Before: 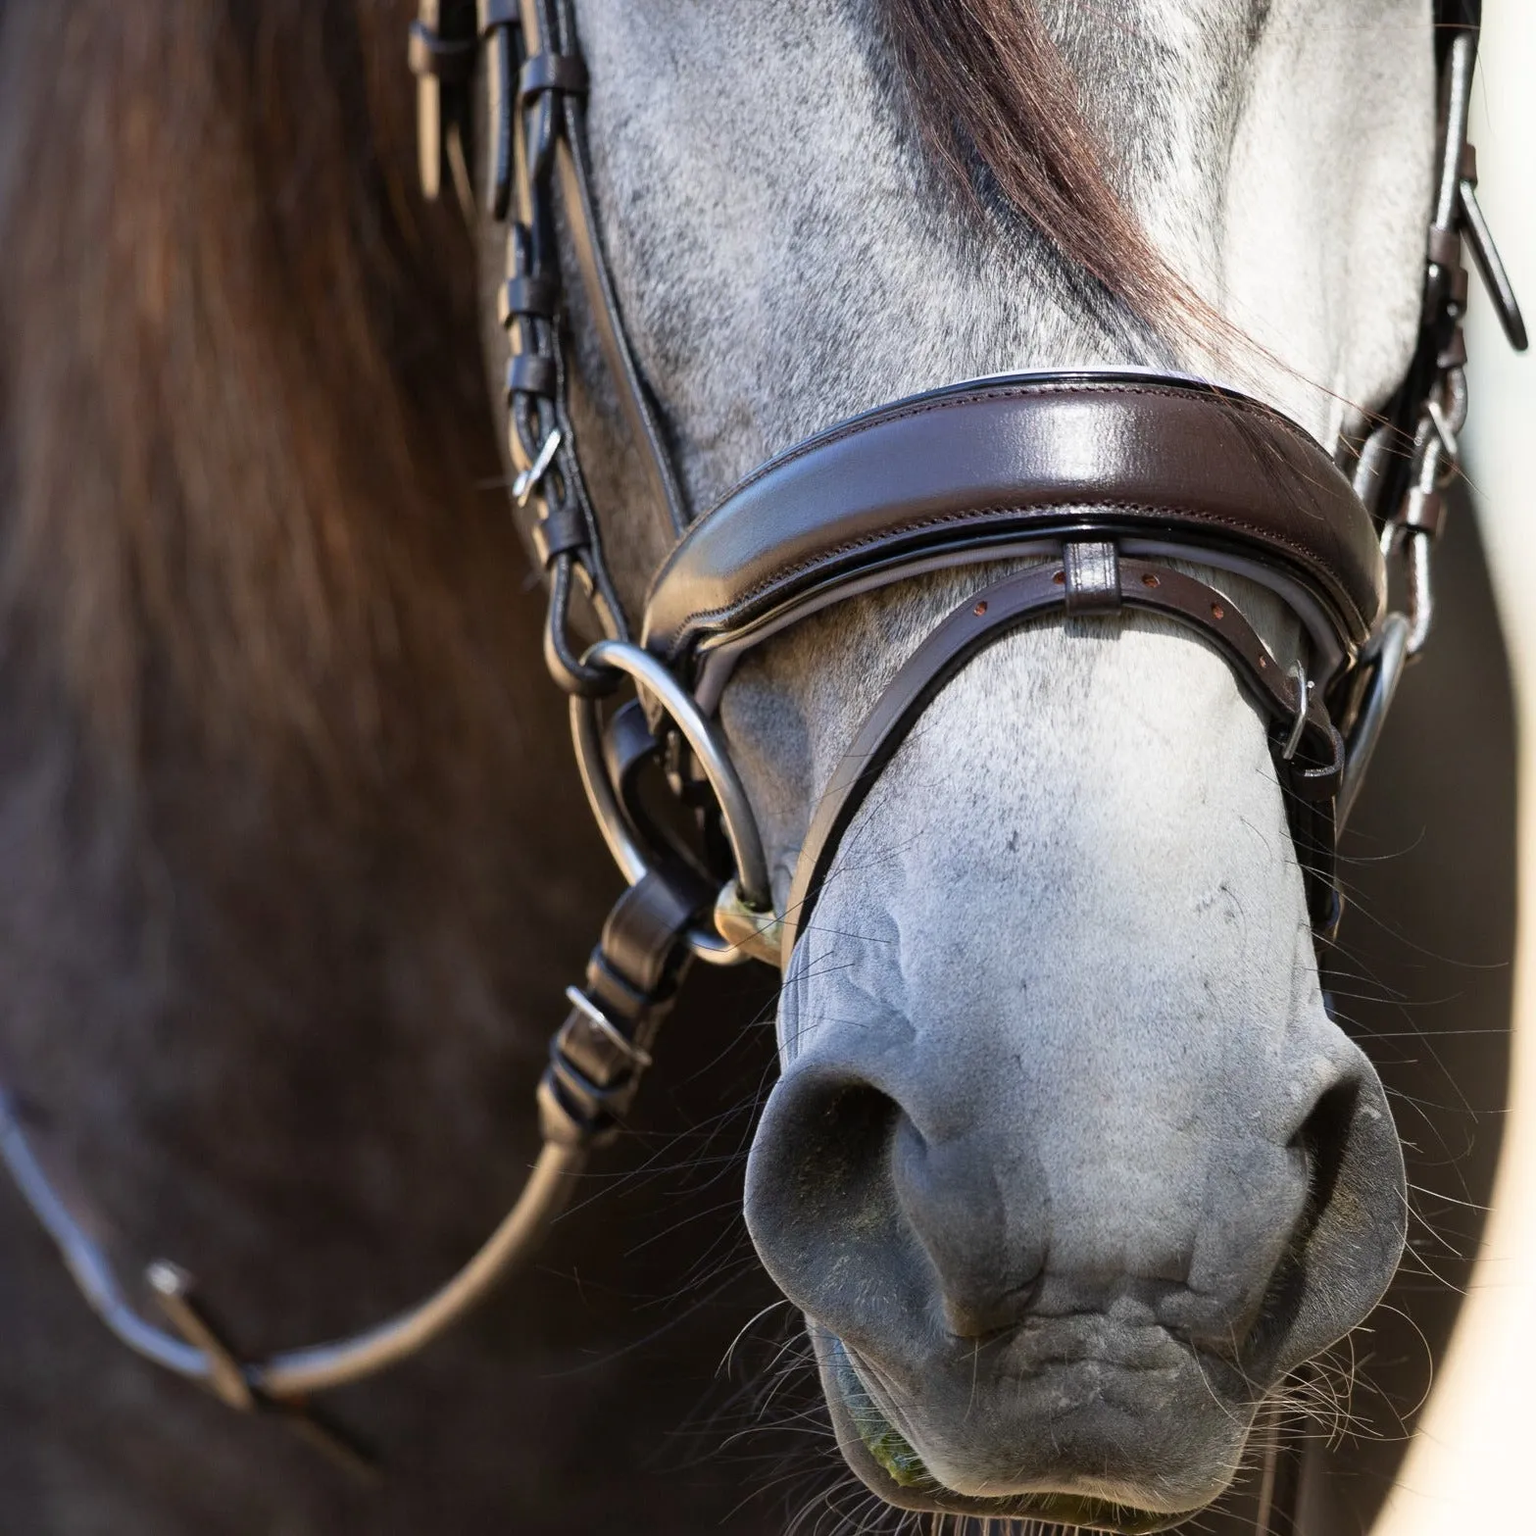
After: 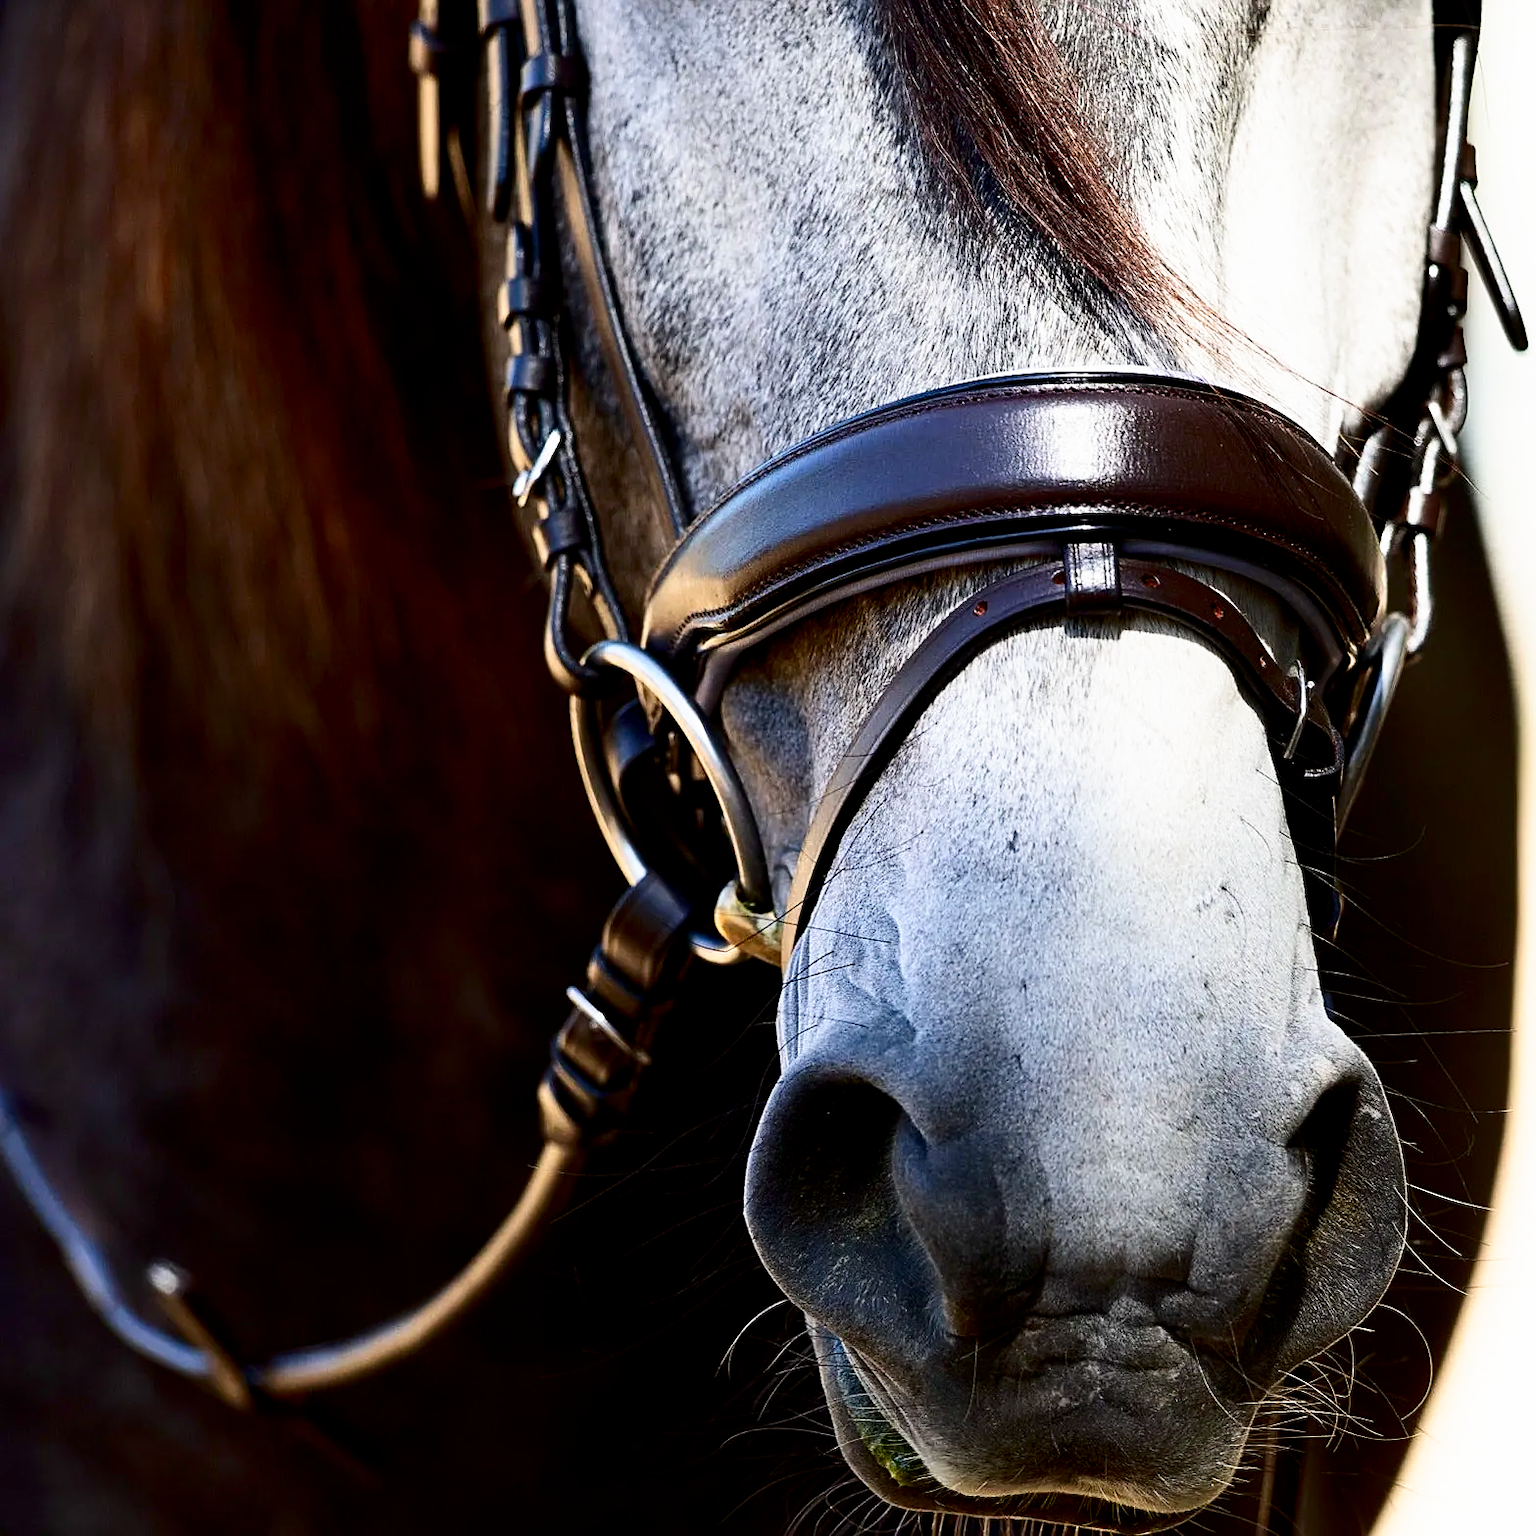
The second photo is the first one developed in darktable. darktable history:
sharpen: on, module defaults
contrast brightness saturation: contrast 0.2, brightness -0.11, saturation 0.1
filmic rgb: black relative exposure -8.7 EV, white relative exposure 2.7 EV, threshold 3 EV, target black luminance 0%, hardness 6.25, latitude 76.53%, contrast 1.326, shadows ↔ highlights balance -0.349%, preserve chrominance no, color science v4 (2020), enable highlight reconstruction true
